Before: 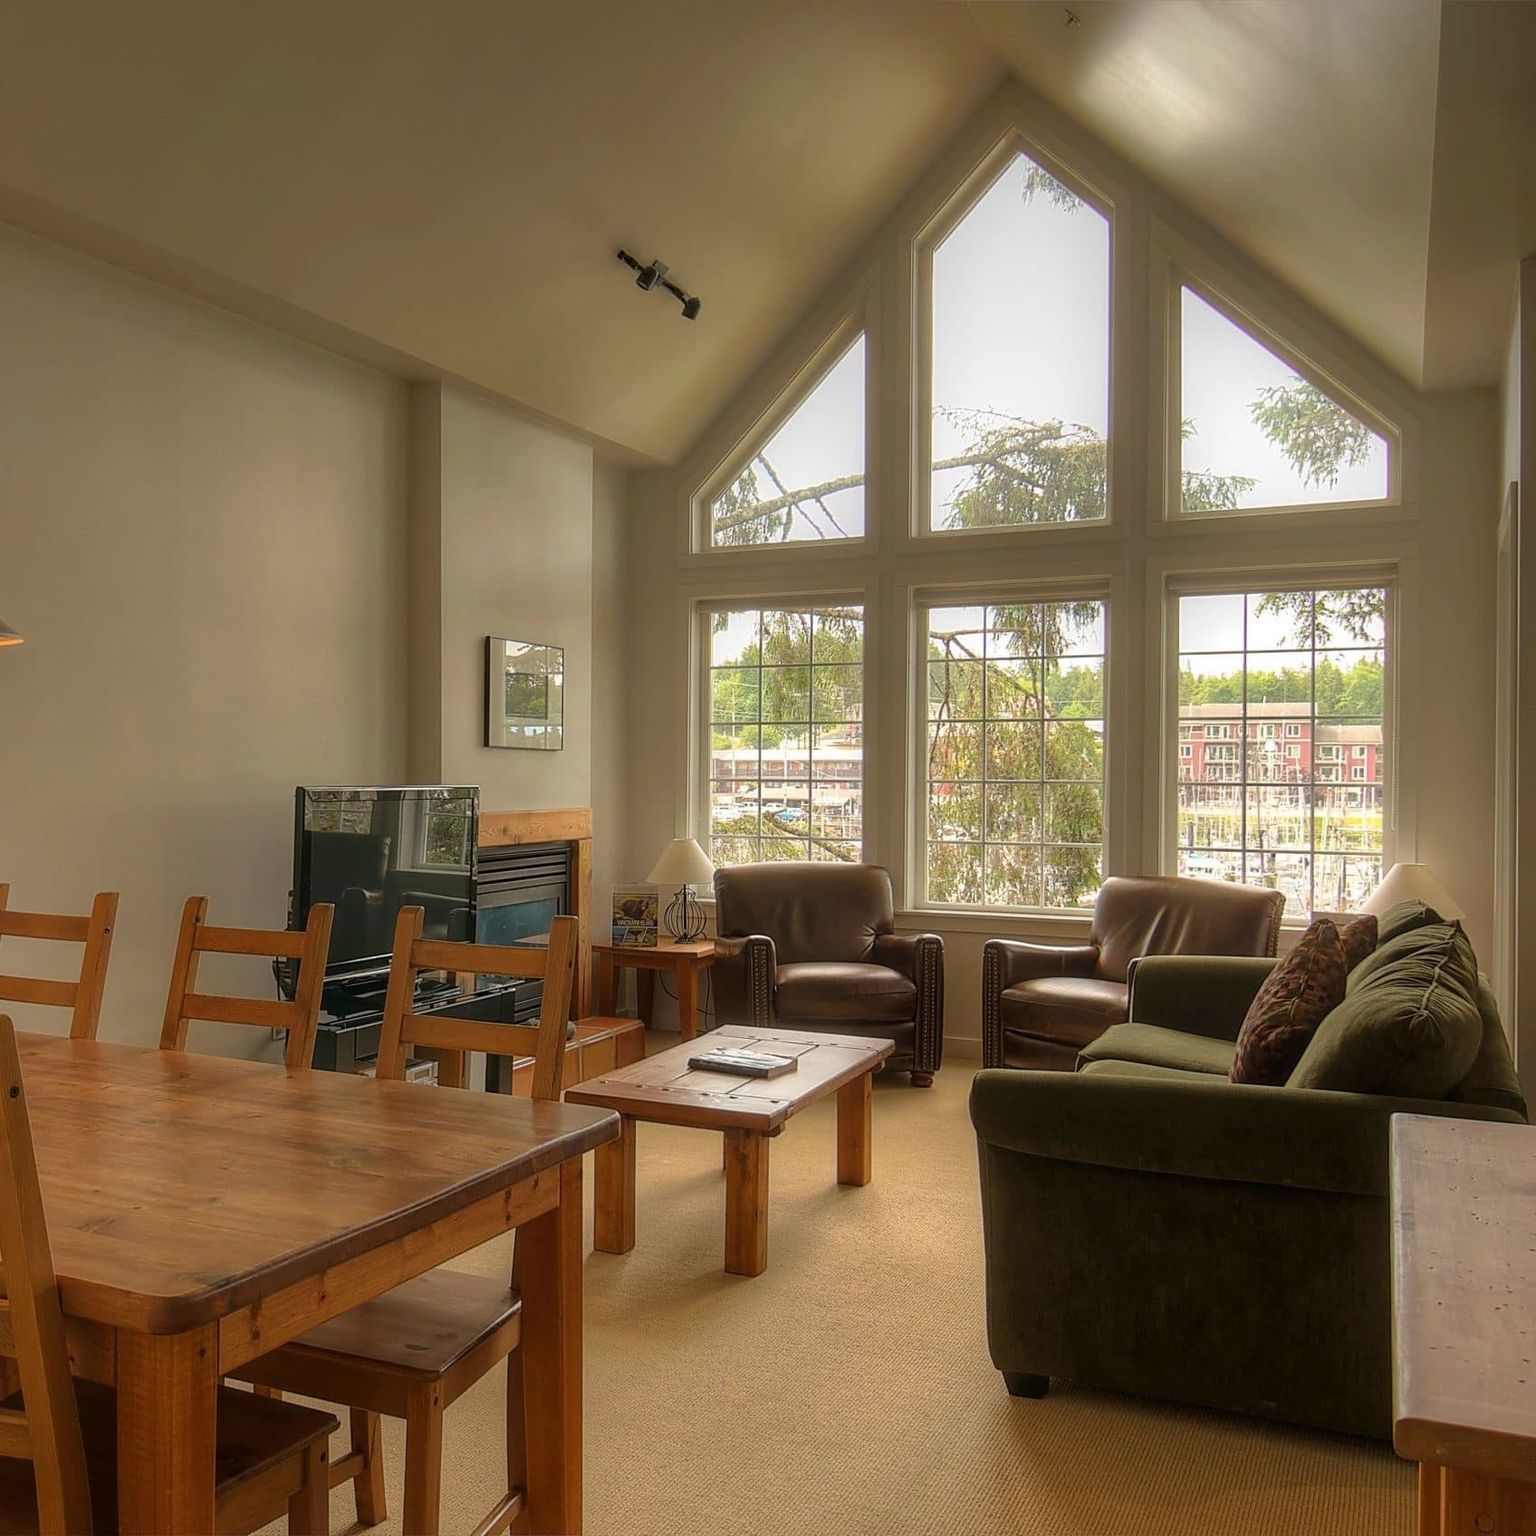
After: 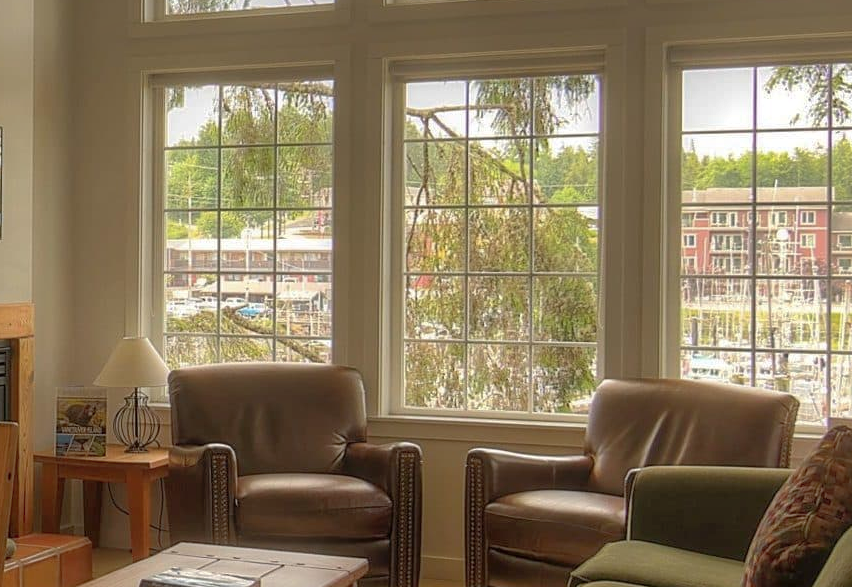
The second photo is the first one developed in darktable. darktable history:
shadows and highlights: on, module defaults
crop: left 36.607%, top 34.735%, right 13.146%, bottom 30.611%
